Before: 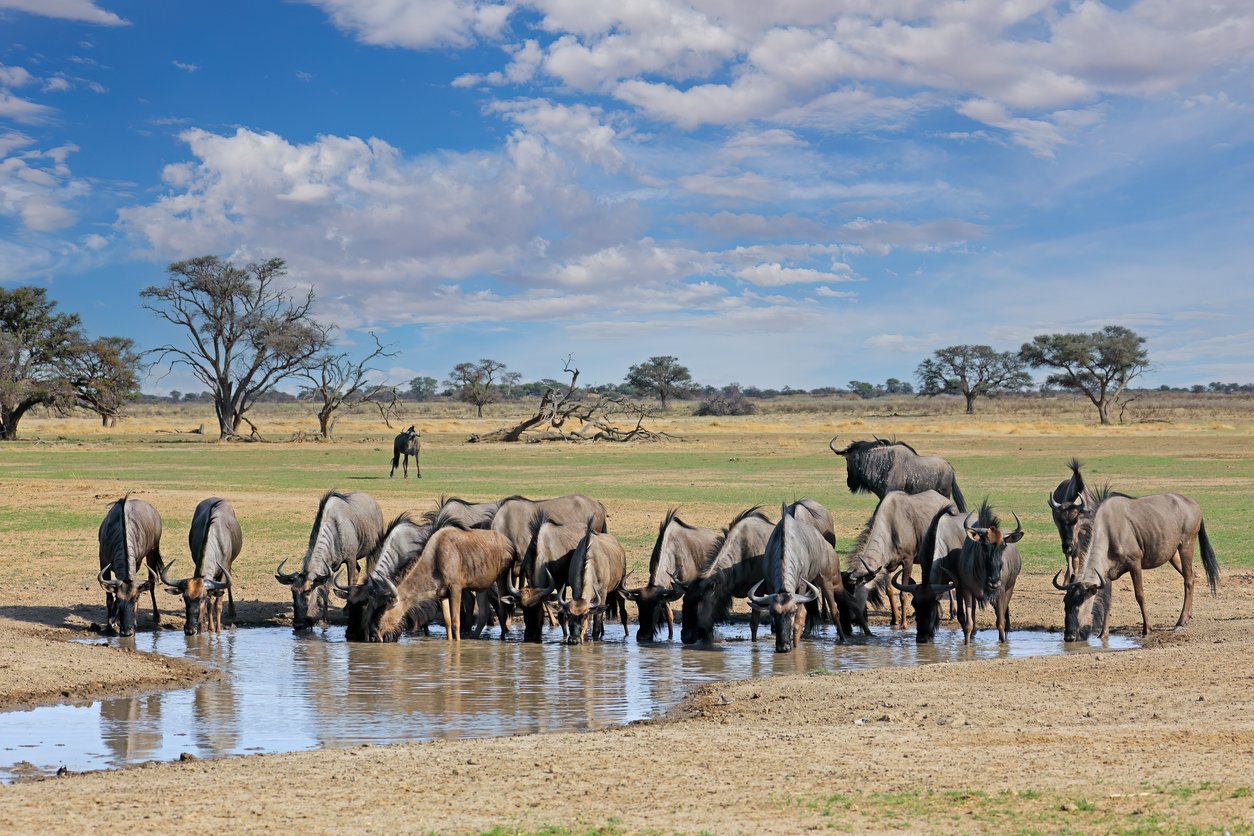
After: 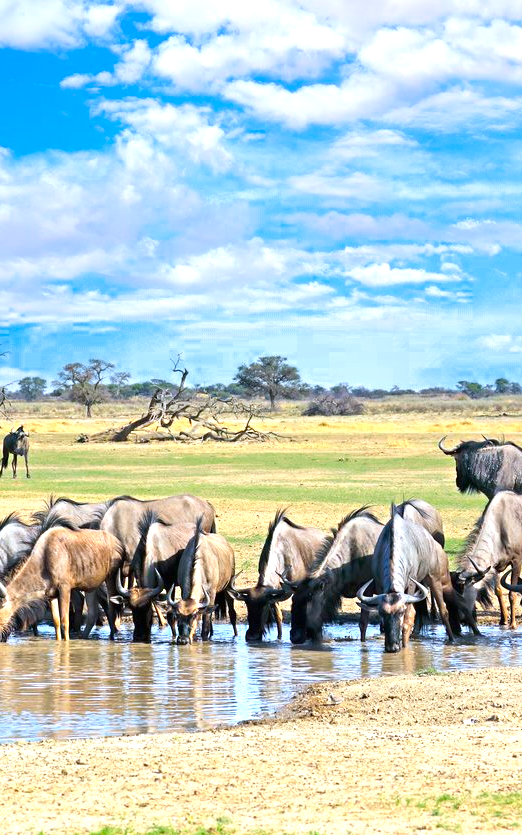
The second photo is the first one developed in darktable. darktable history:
color zones: curves: ch0 [(0.25, 0.5) (0.636, 0.25) (0.75, 0.5)]
white balance: red 0.967, blue 1.049
exposure: black level correction 0, exposure 1.1 EV, compensate exposure bias true, compensate highlight preservation false
rotate and perspective: automatic cropping off
crop: left 31.229%, right 27.105%
tone equalizer: on, module defaults
color balance rgb: global vibrance 42.74%
